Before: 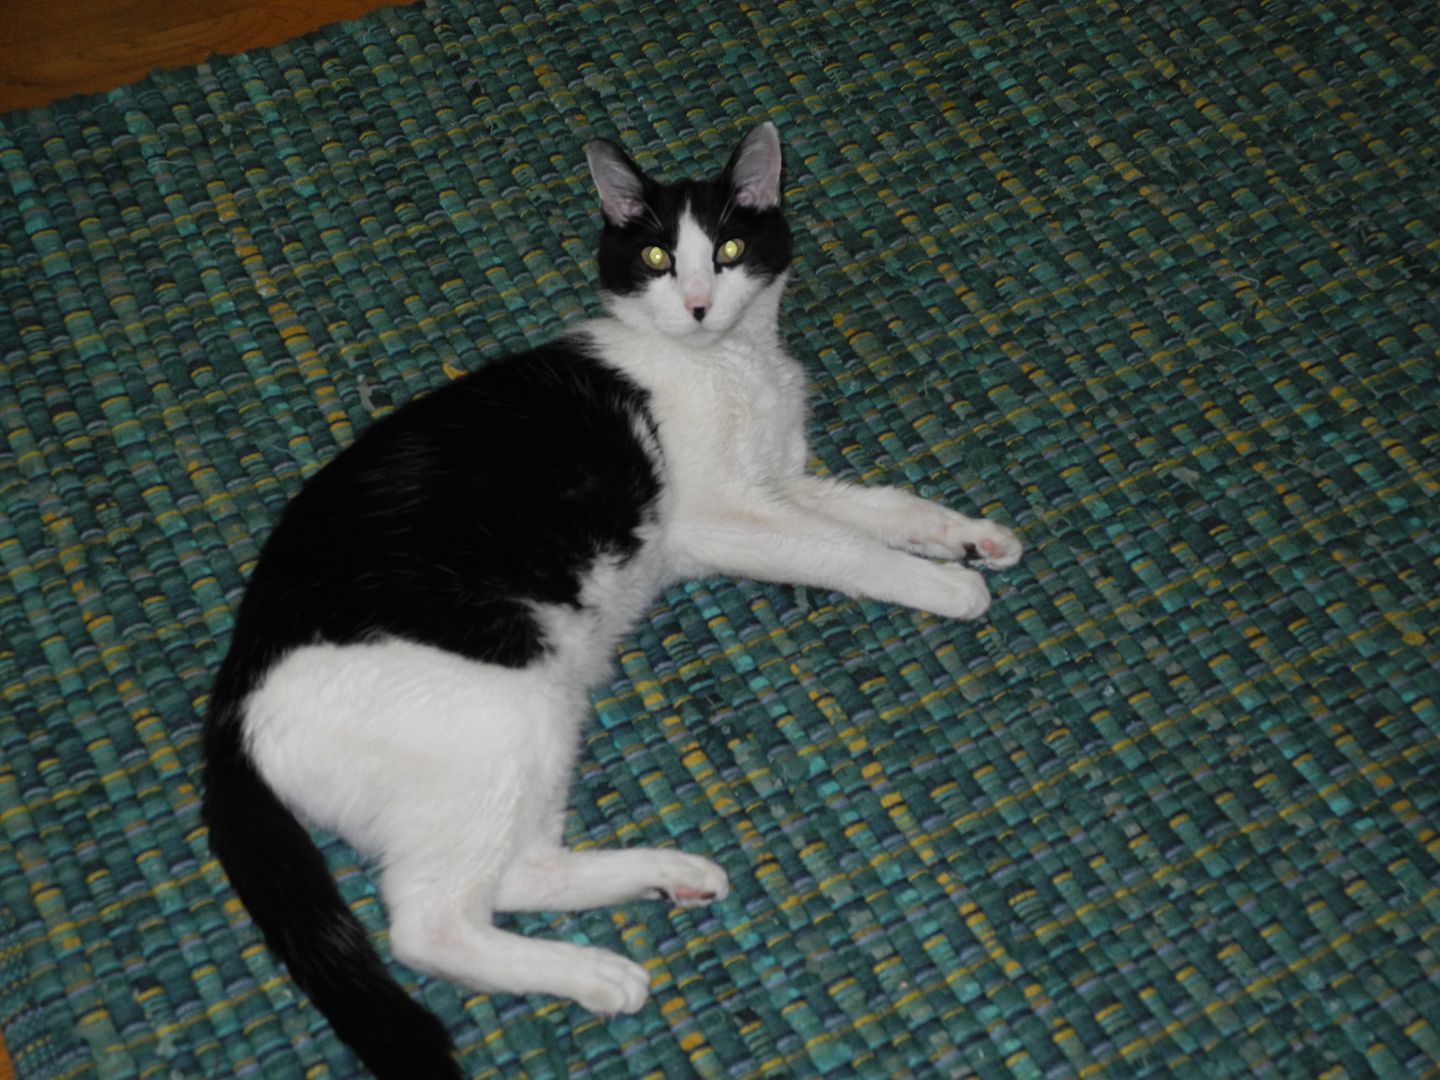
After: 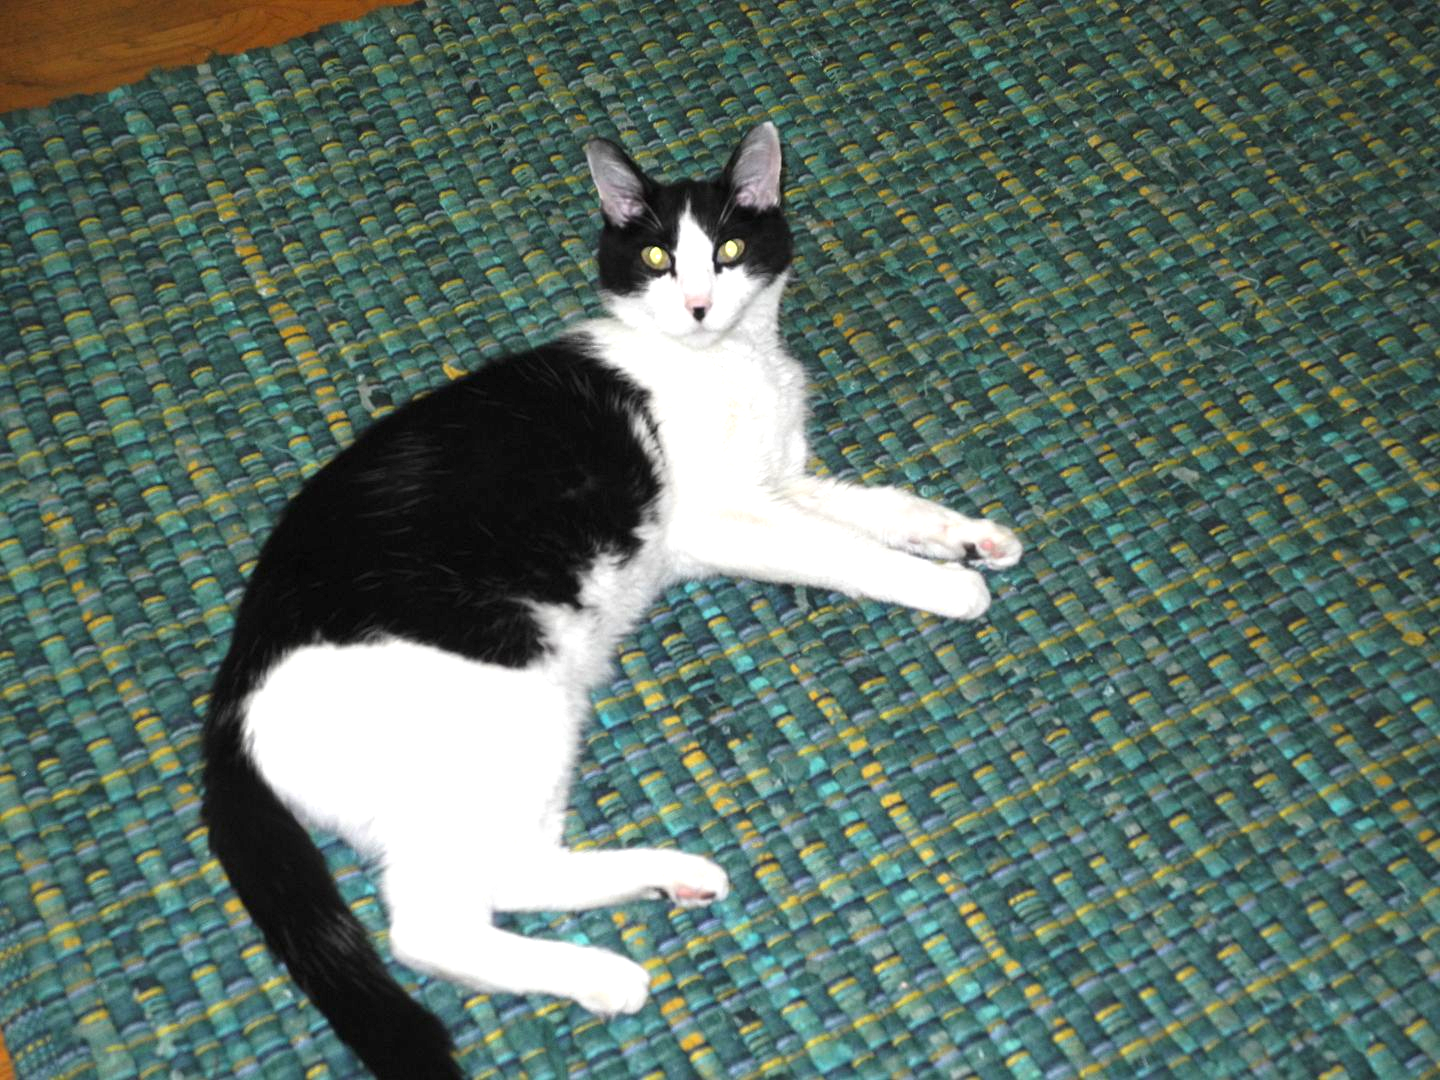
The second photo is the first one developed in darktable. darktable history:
tone equalizer: on, module defaults
exposure: black level correction 0, exposure 1.379 EV, compensate exposure bias true, compensate highlight preservation false
